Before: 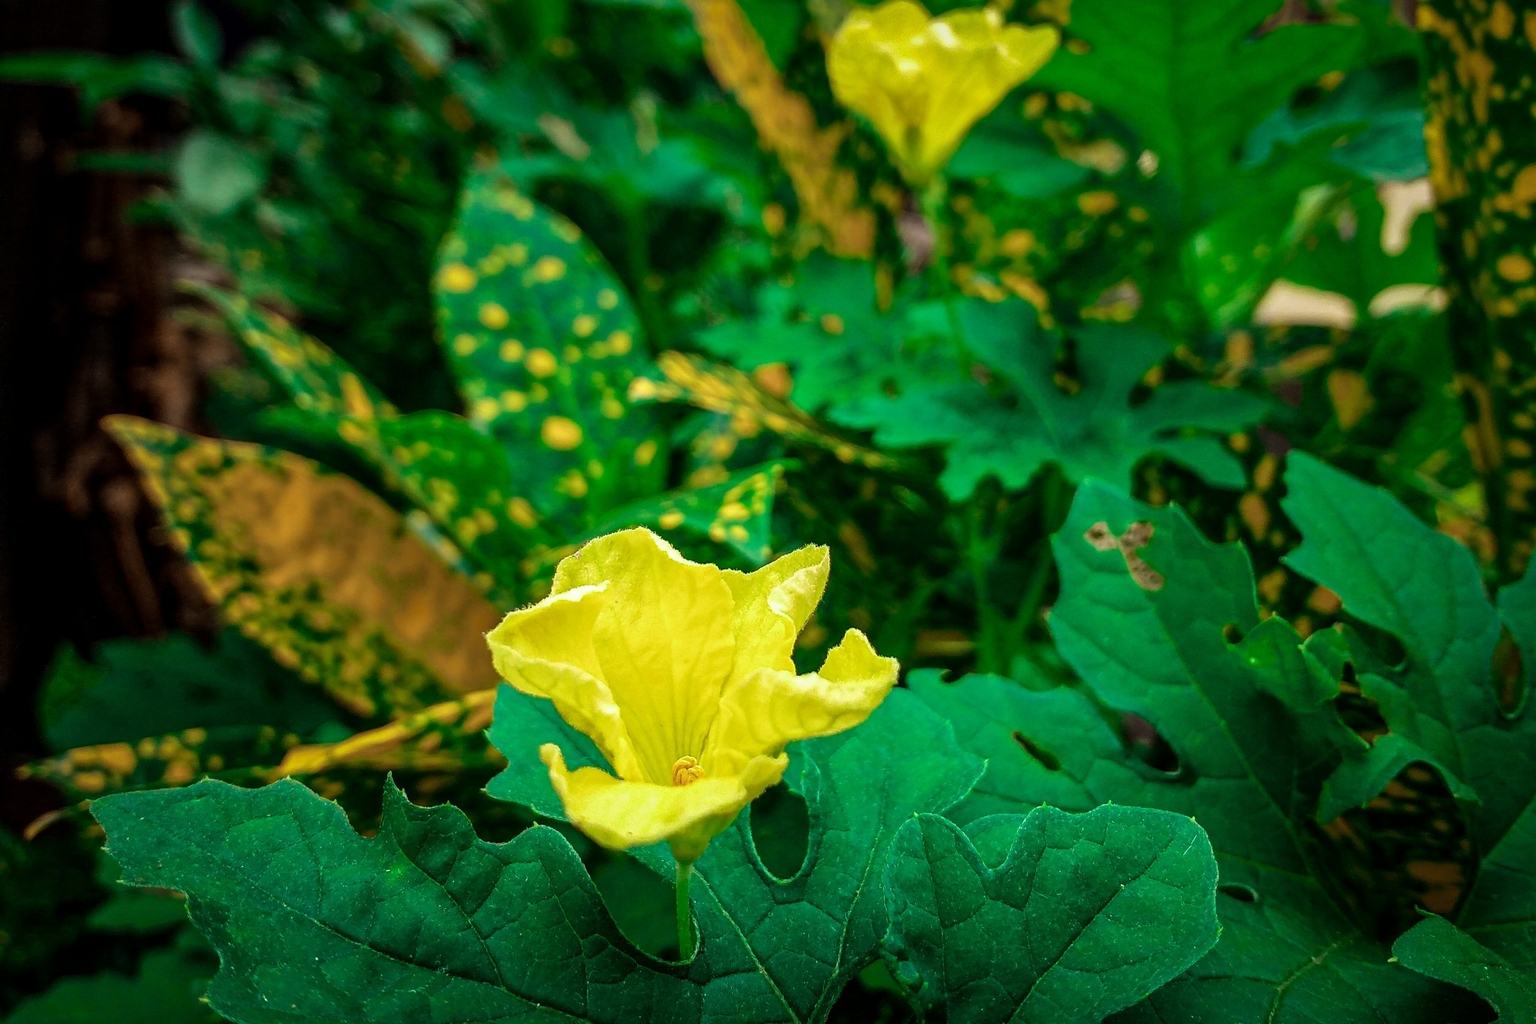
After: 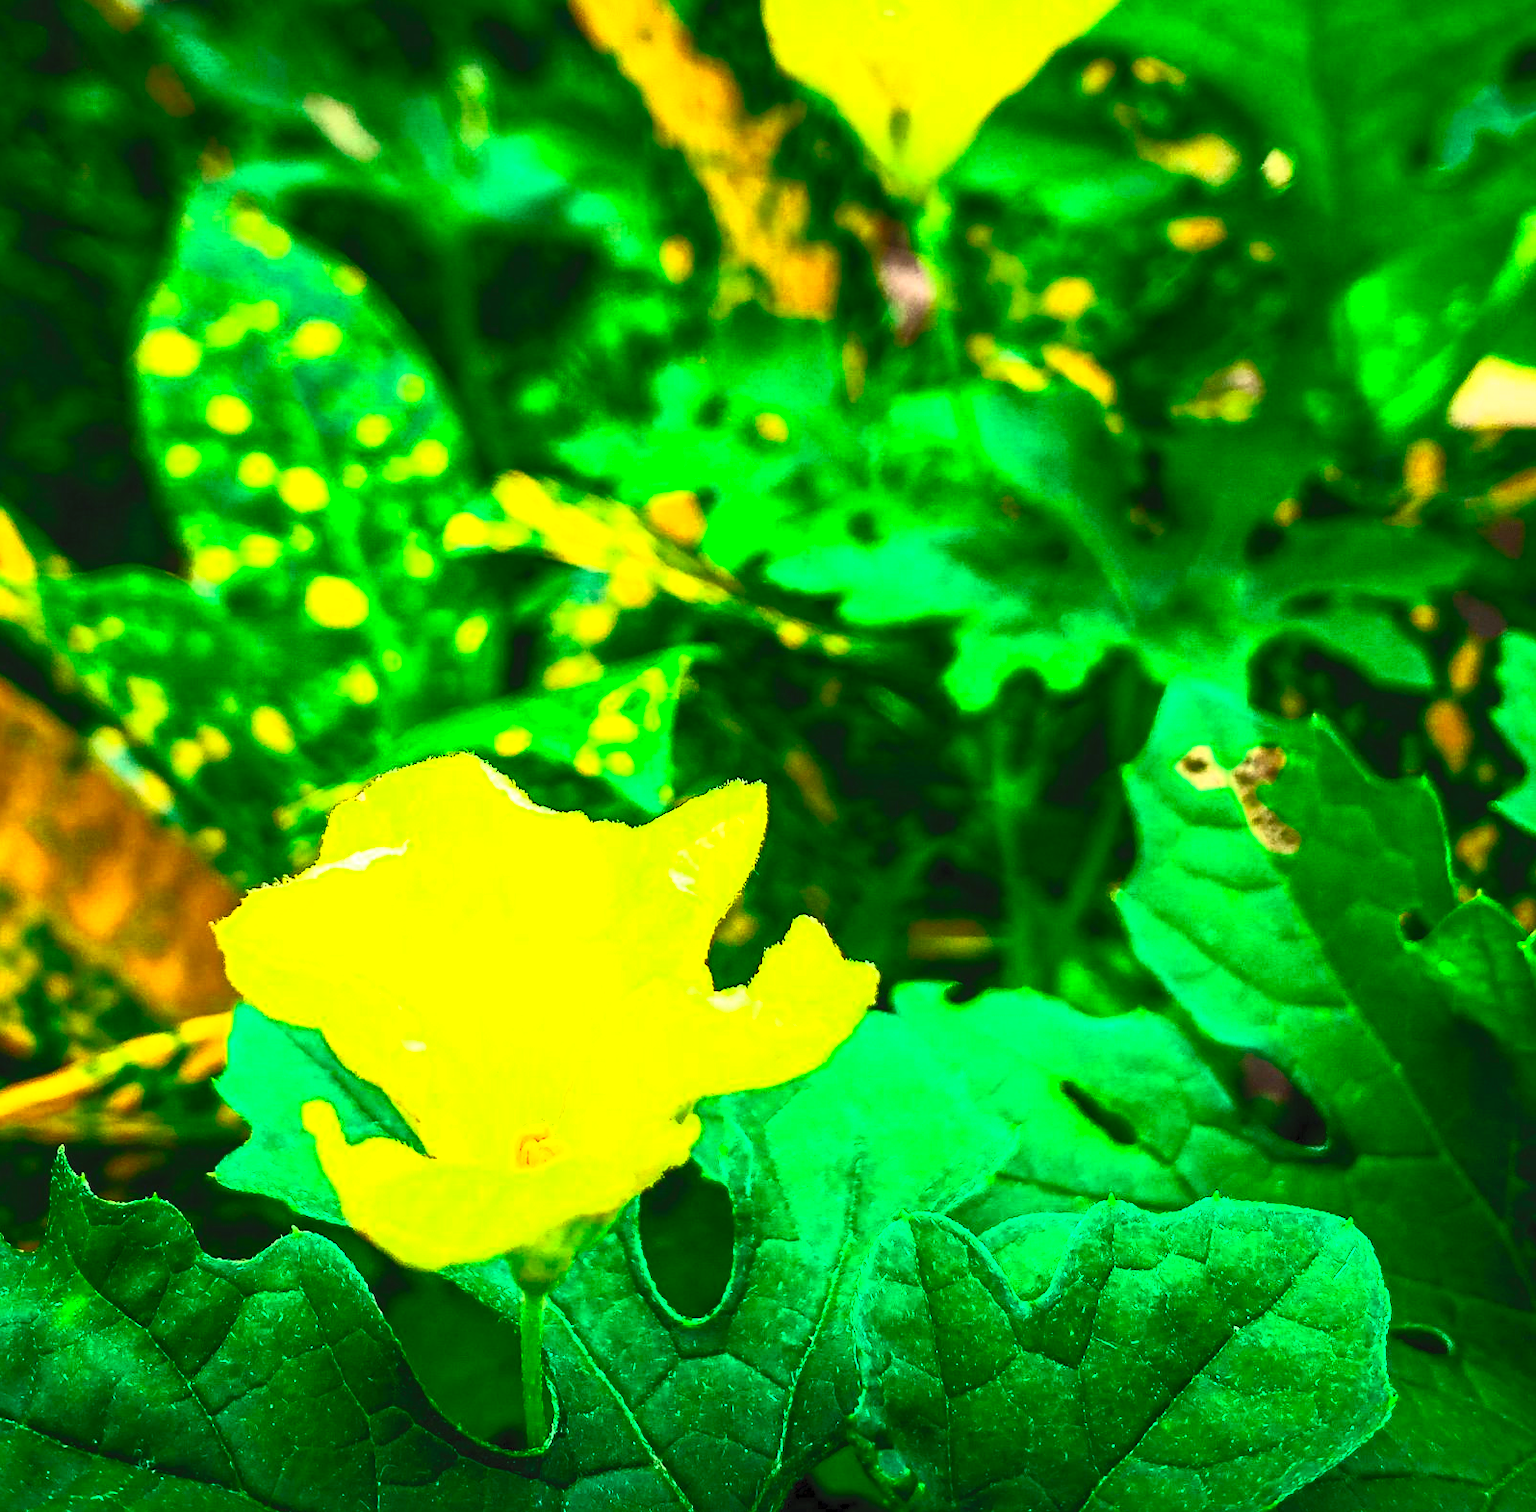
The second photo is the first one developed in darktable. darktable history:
crop and rotate: left 22.918%, top 5.629%, right 14.711%, bottom 2.247%
tone equalizer: on, module defaults
contrast brightness saturation: contrast 1, brightness 1, saturation 1
local contrast: mode bilateral grid, contrast 20, coarseness 50, detail 120%, midtone range 0.2
